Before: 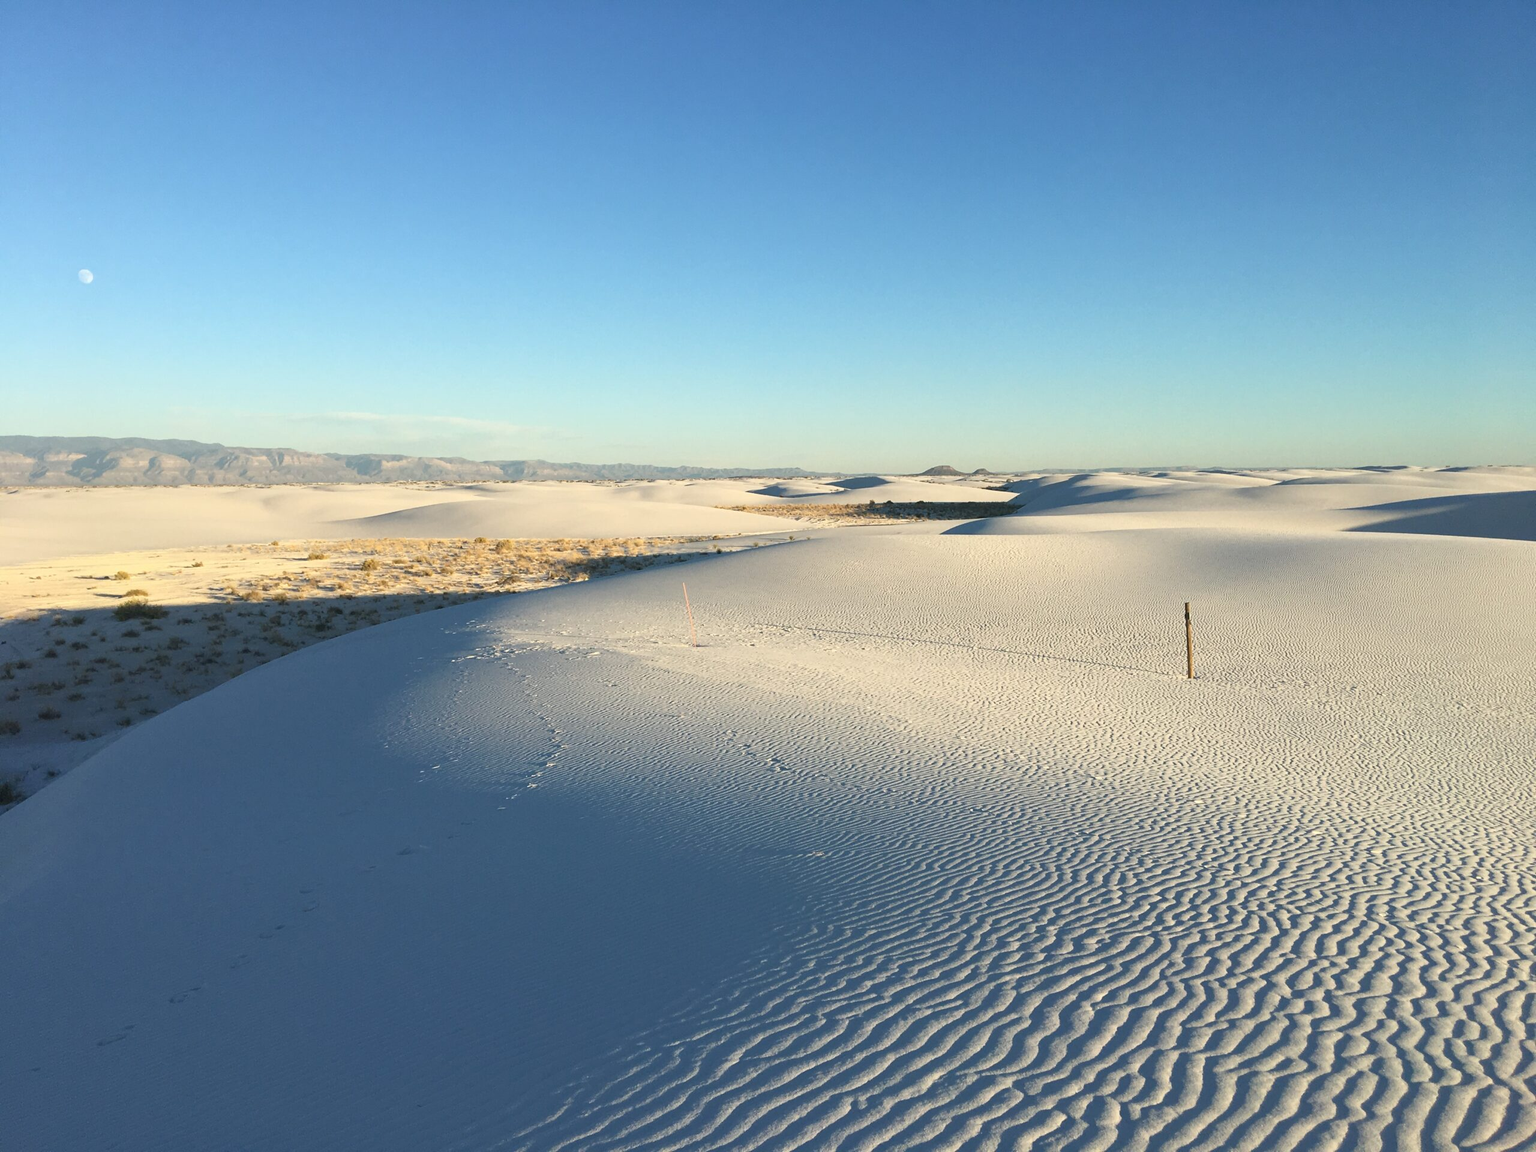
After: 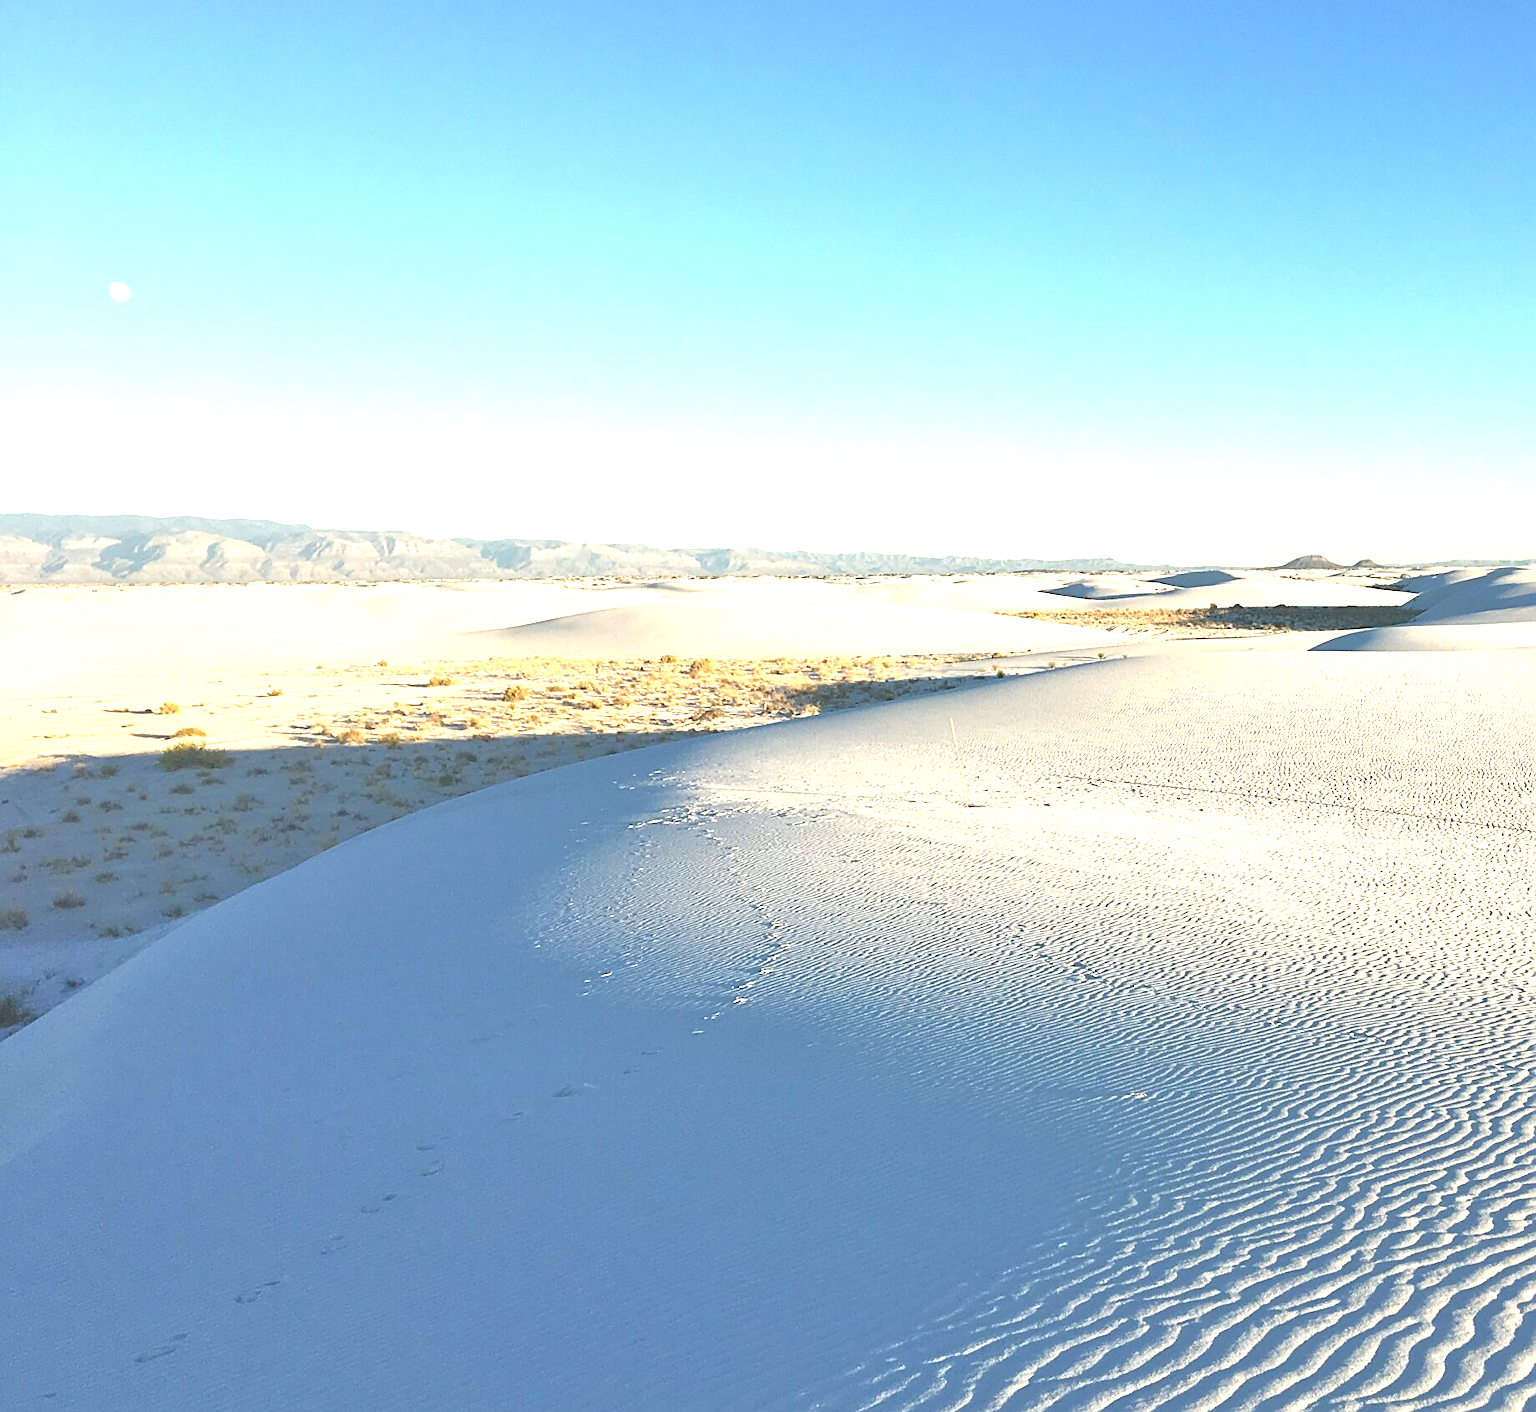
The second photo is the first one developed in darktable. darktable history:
tone equalizer: -7 EV 0.15 EV, -6 EV 0.6 EV, -5 EV 1.15 EV, -4 EV 1.33 EV, -3 EV 1.15 EV, -2 EV 0.6 EV, -1 EV 0.15 EV, mask exposure compensation -0.5 EV
crop: top 5.803%, right 27.864%, bottom 5.804%
exposure: black level correction -0.005, exposure 1 EV, compensate highlight preservation false
sharpen: on, module defaults
